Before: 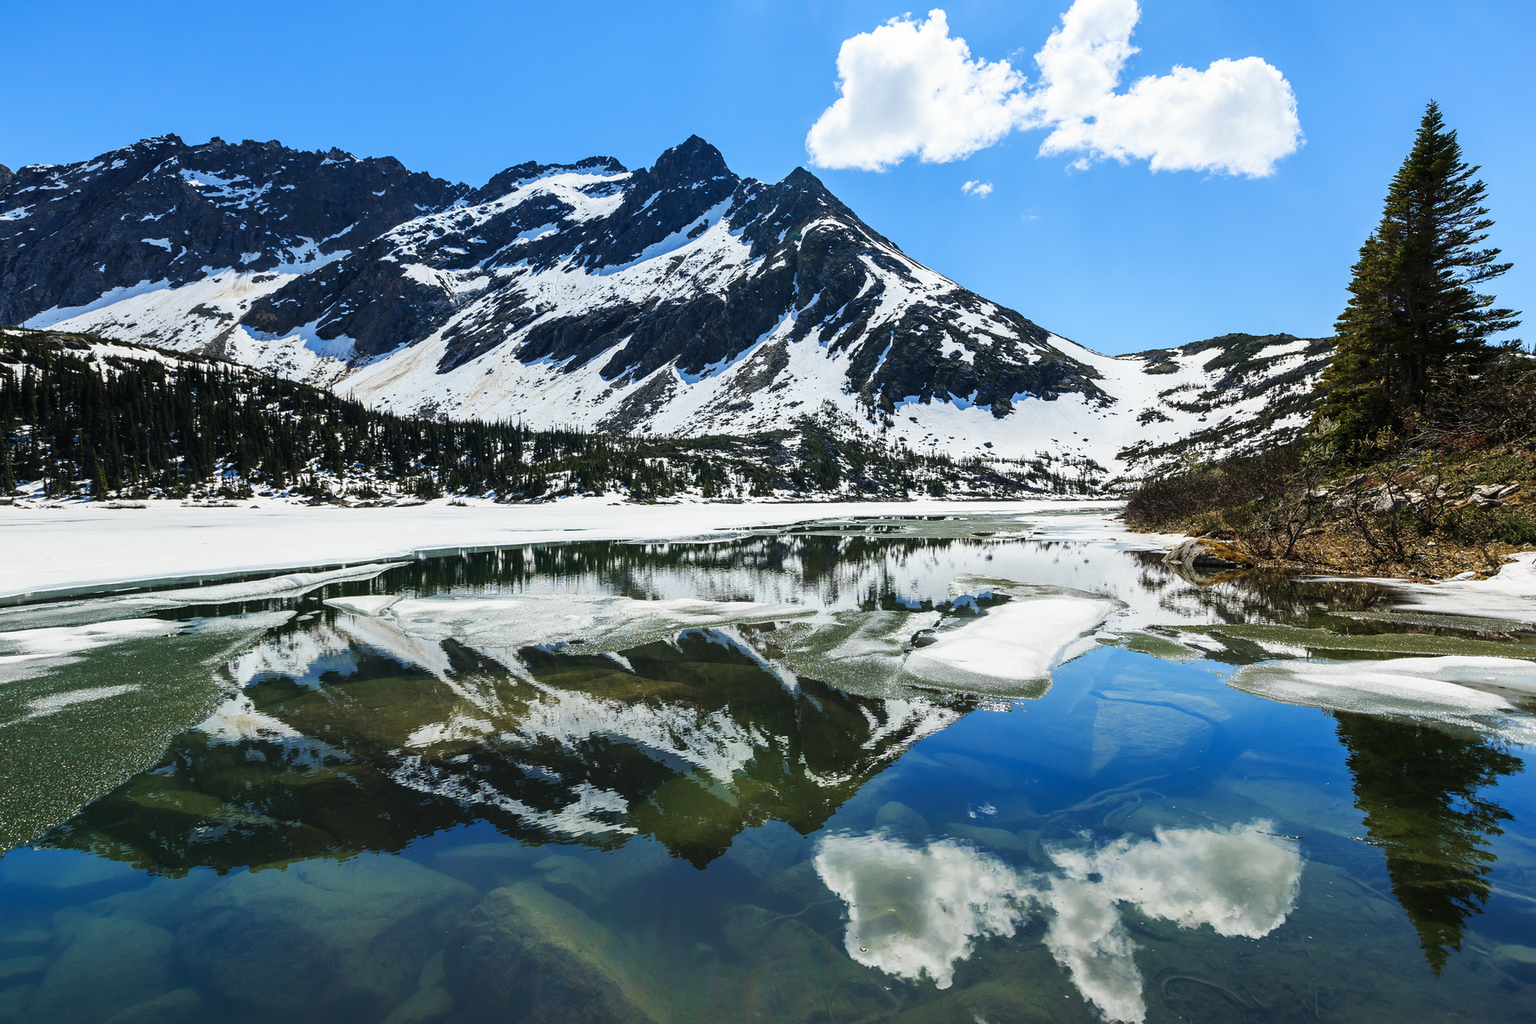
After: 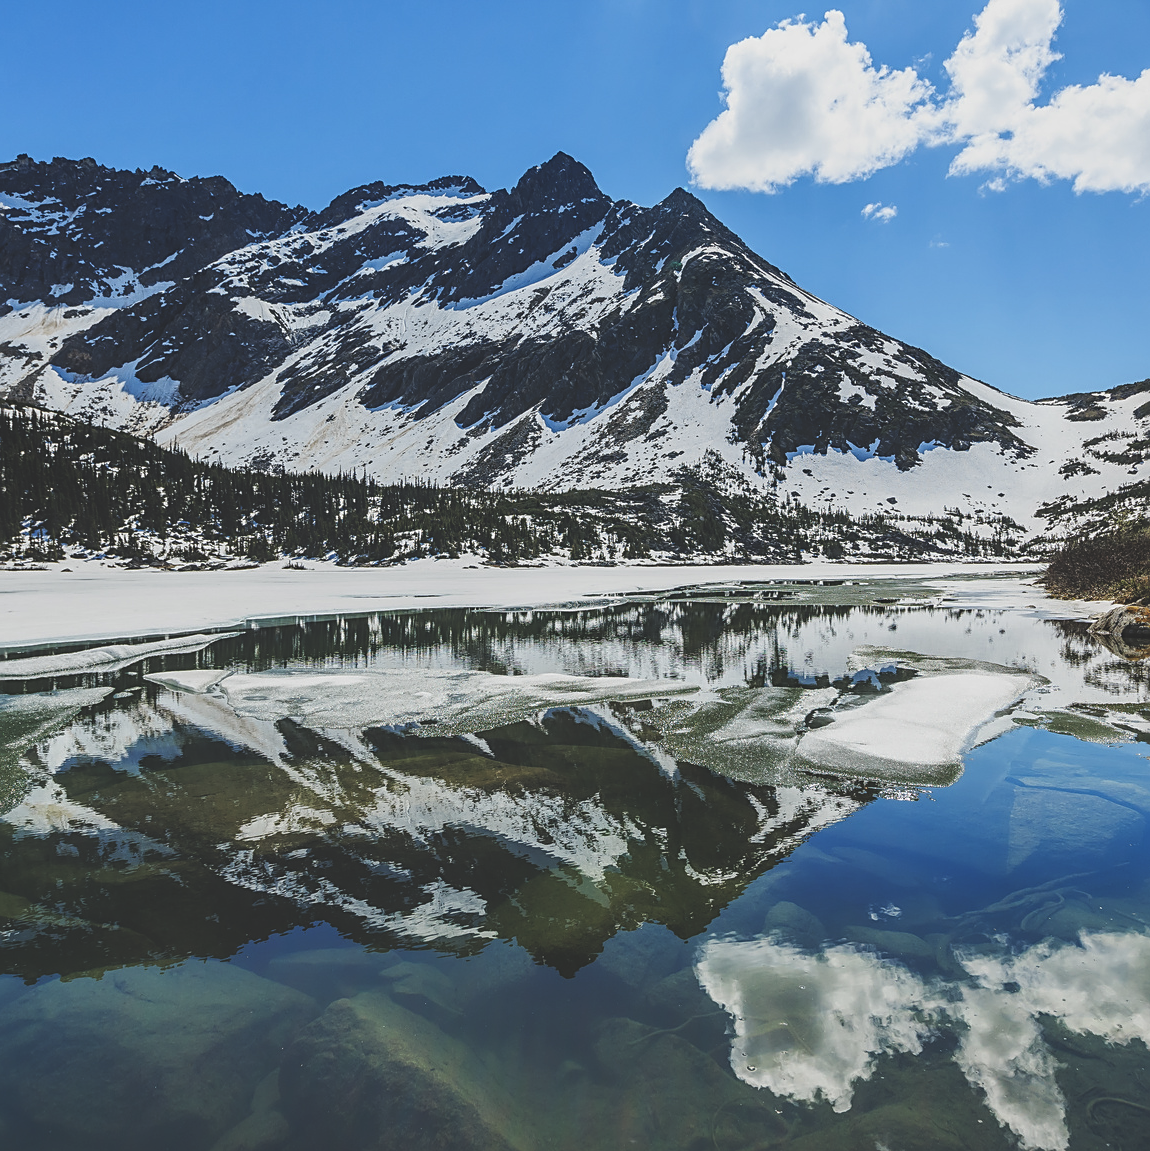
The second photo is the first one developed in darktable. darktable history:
crop and rotate: left 12.785%, right 20.611%
sharpen: on, module defaults
local contrast: detail 130%
exposure: black level correction -0.036, exposure -0.498 EV, compensate highlight preservation false
